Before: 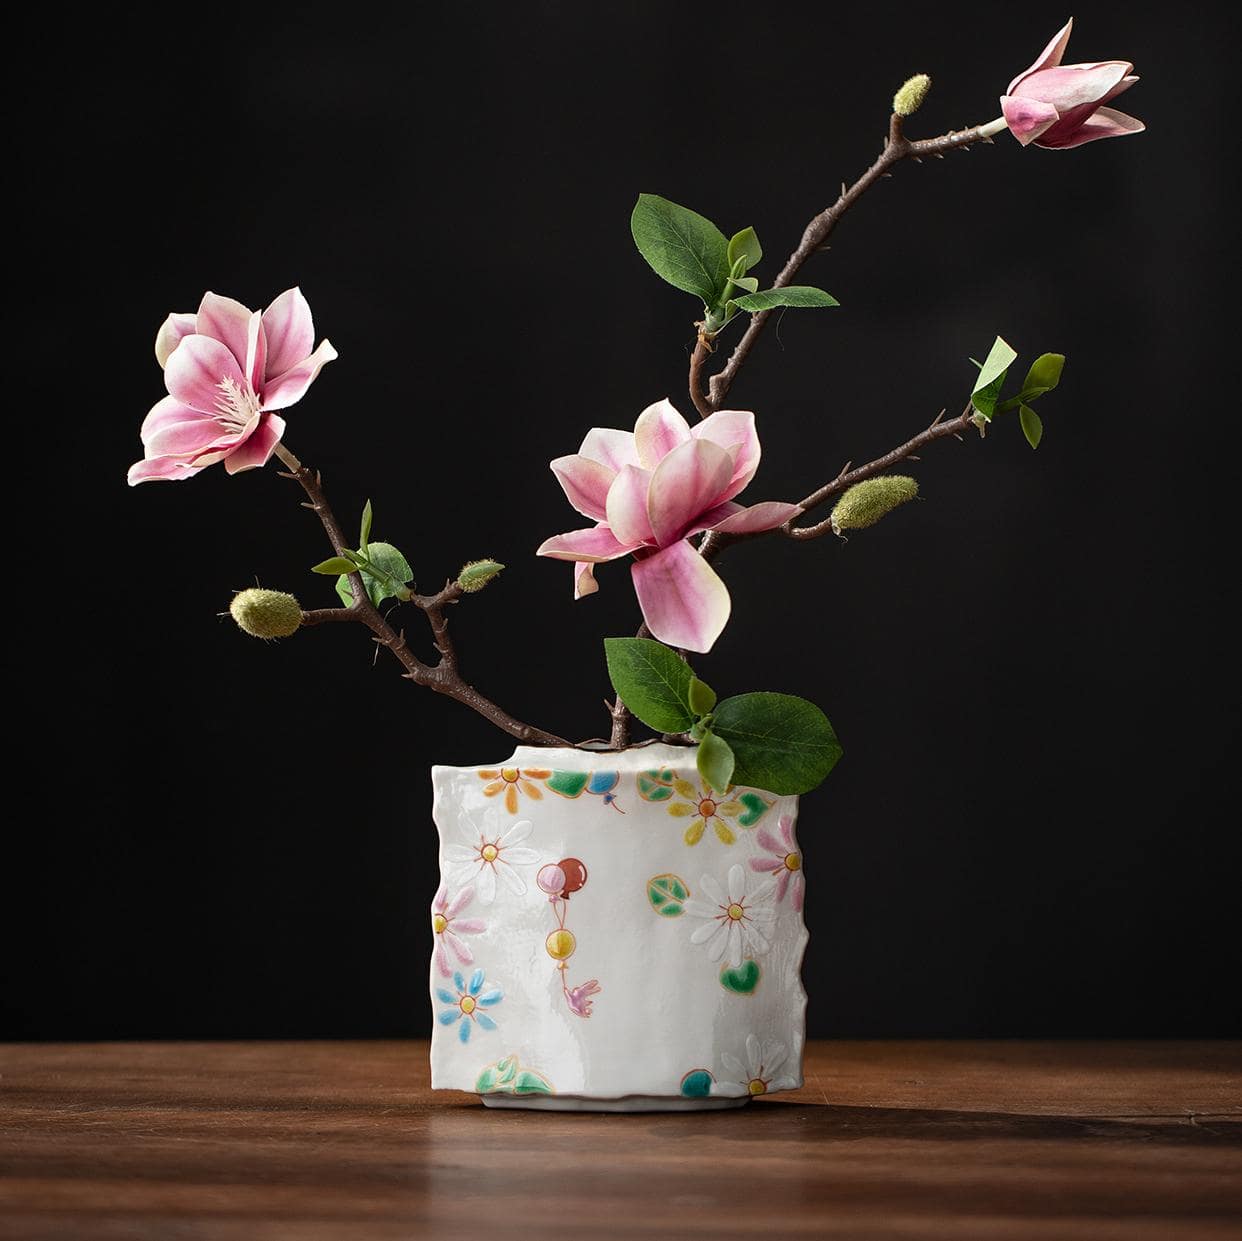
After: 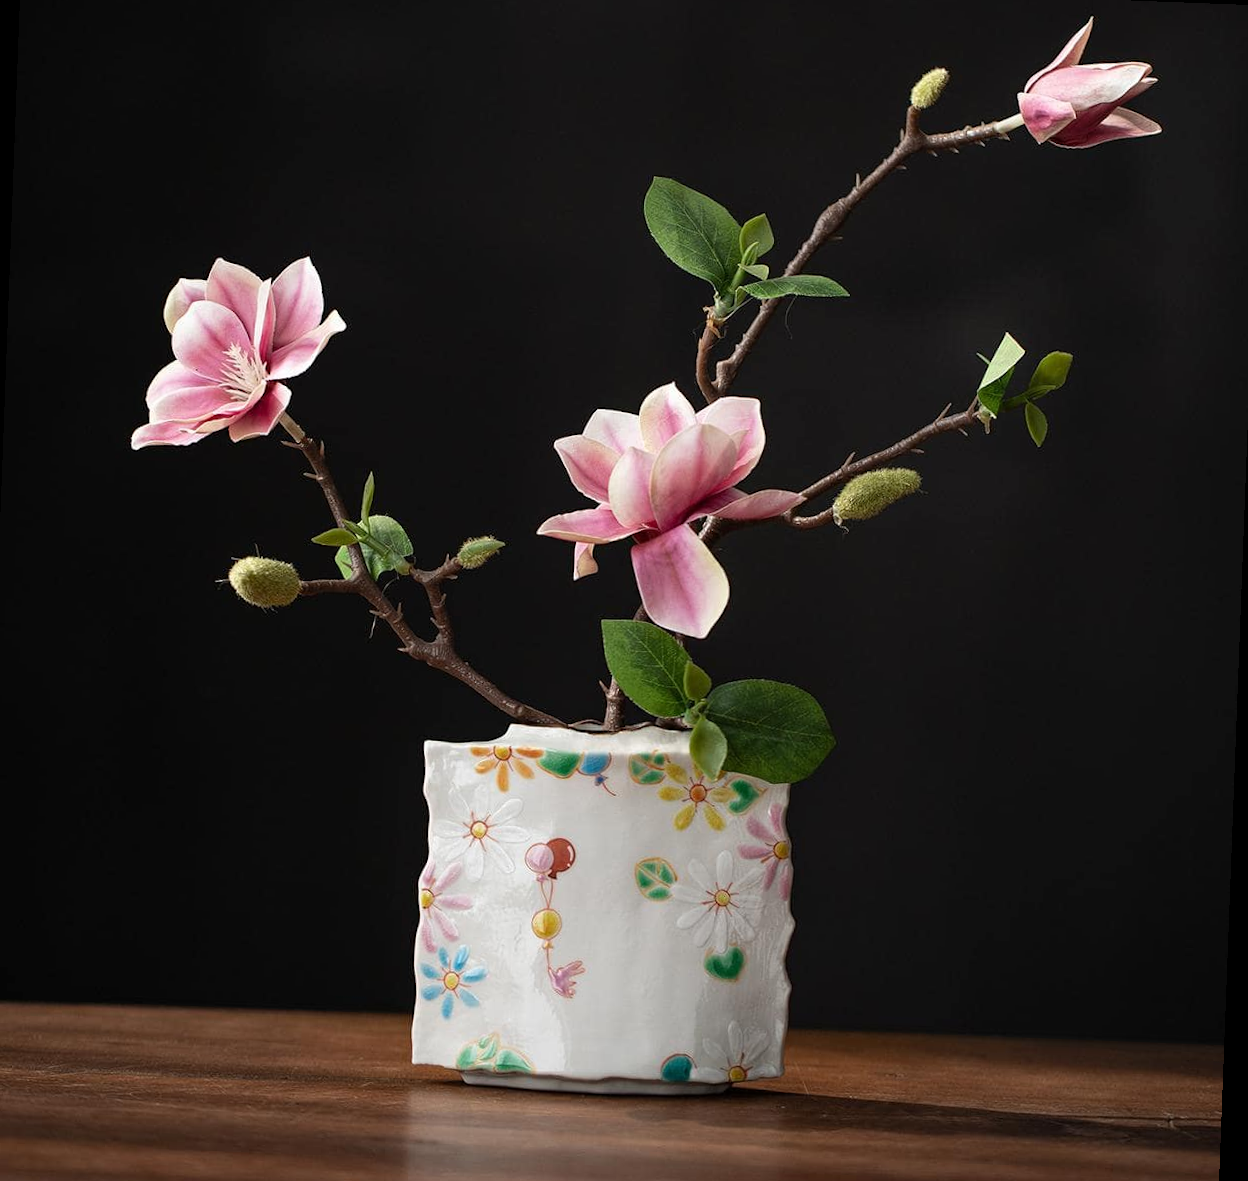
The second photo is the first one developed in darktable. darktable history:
crop: left 1.964%, top 3.251%, right 1.122%, bottom 4.933%
rotate and perspective: rotation 2.17°, automatic cropping off
